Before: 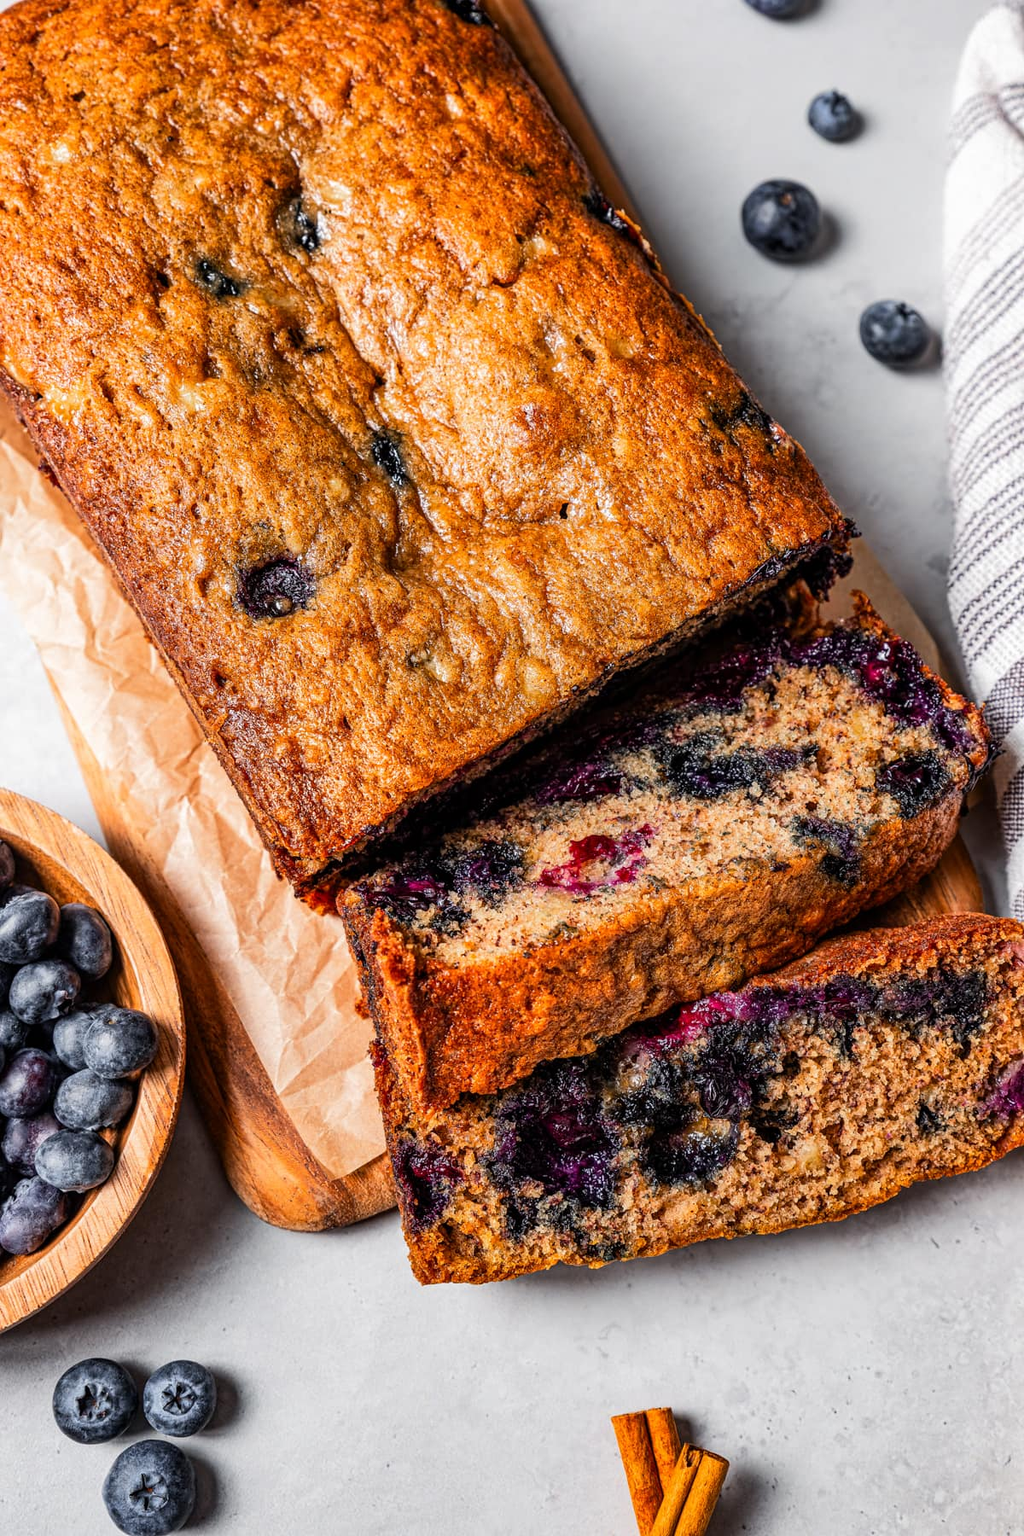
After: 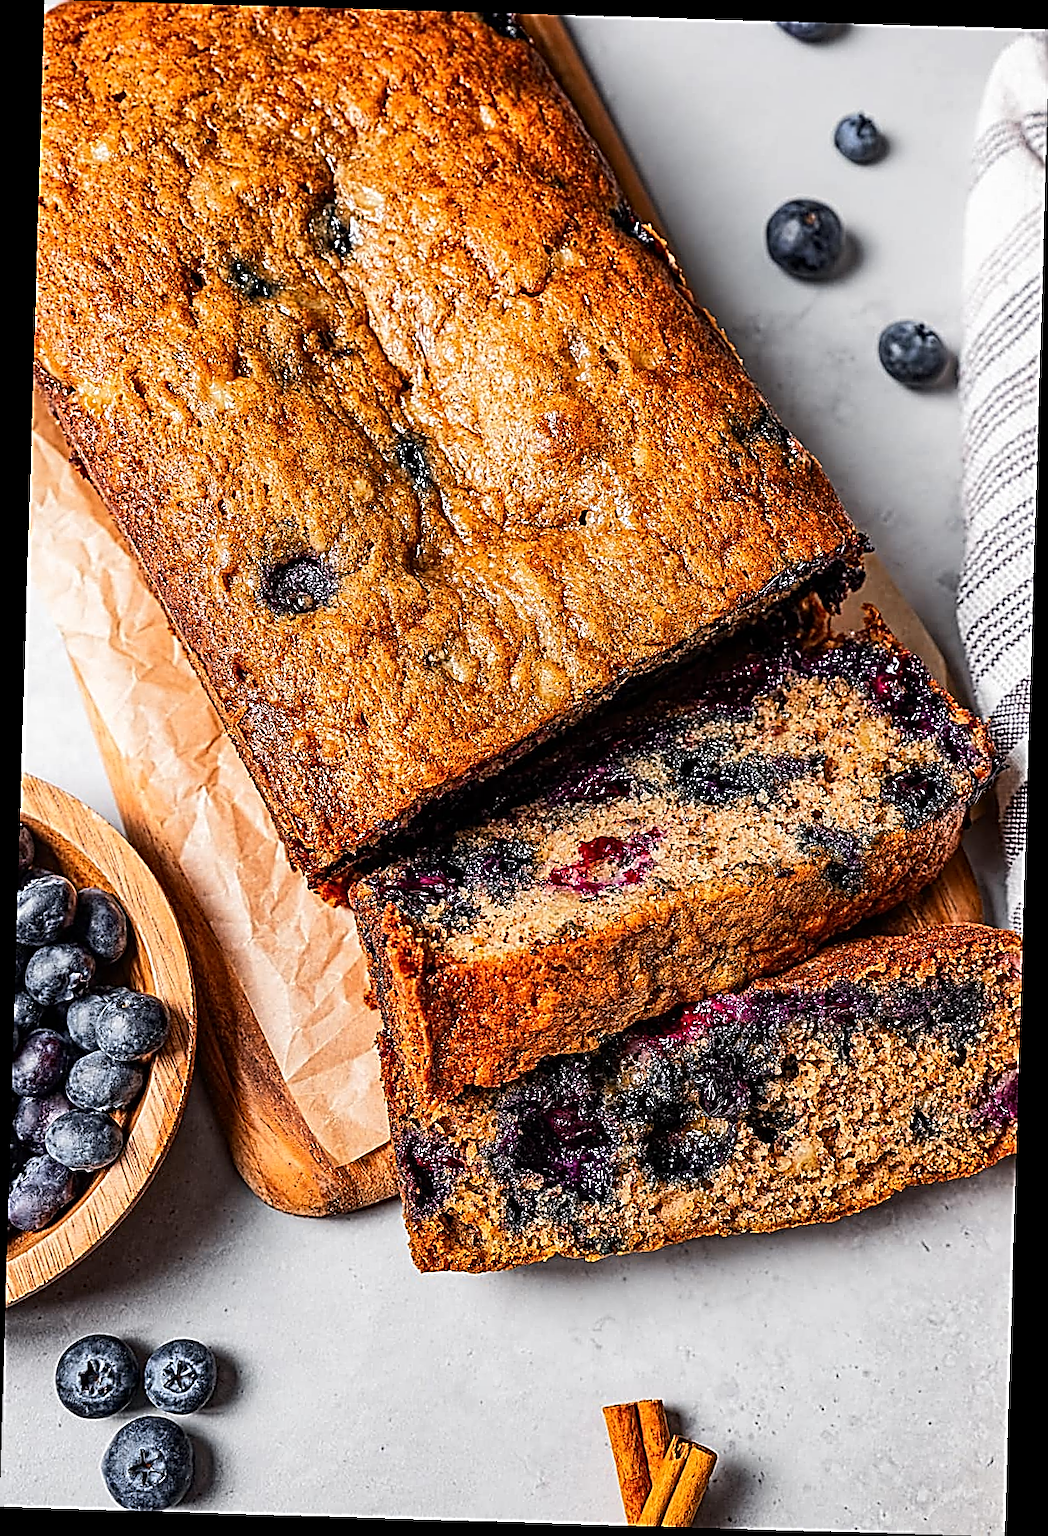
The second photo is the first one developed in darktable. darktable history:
rotate and perspective: rotation 1.72°, automatic cropping off
contrast brightness saturation: contrast 0.08, saturation 0.02
sharpen: amount 1.861
